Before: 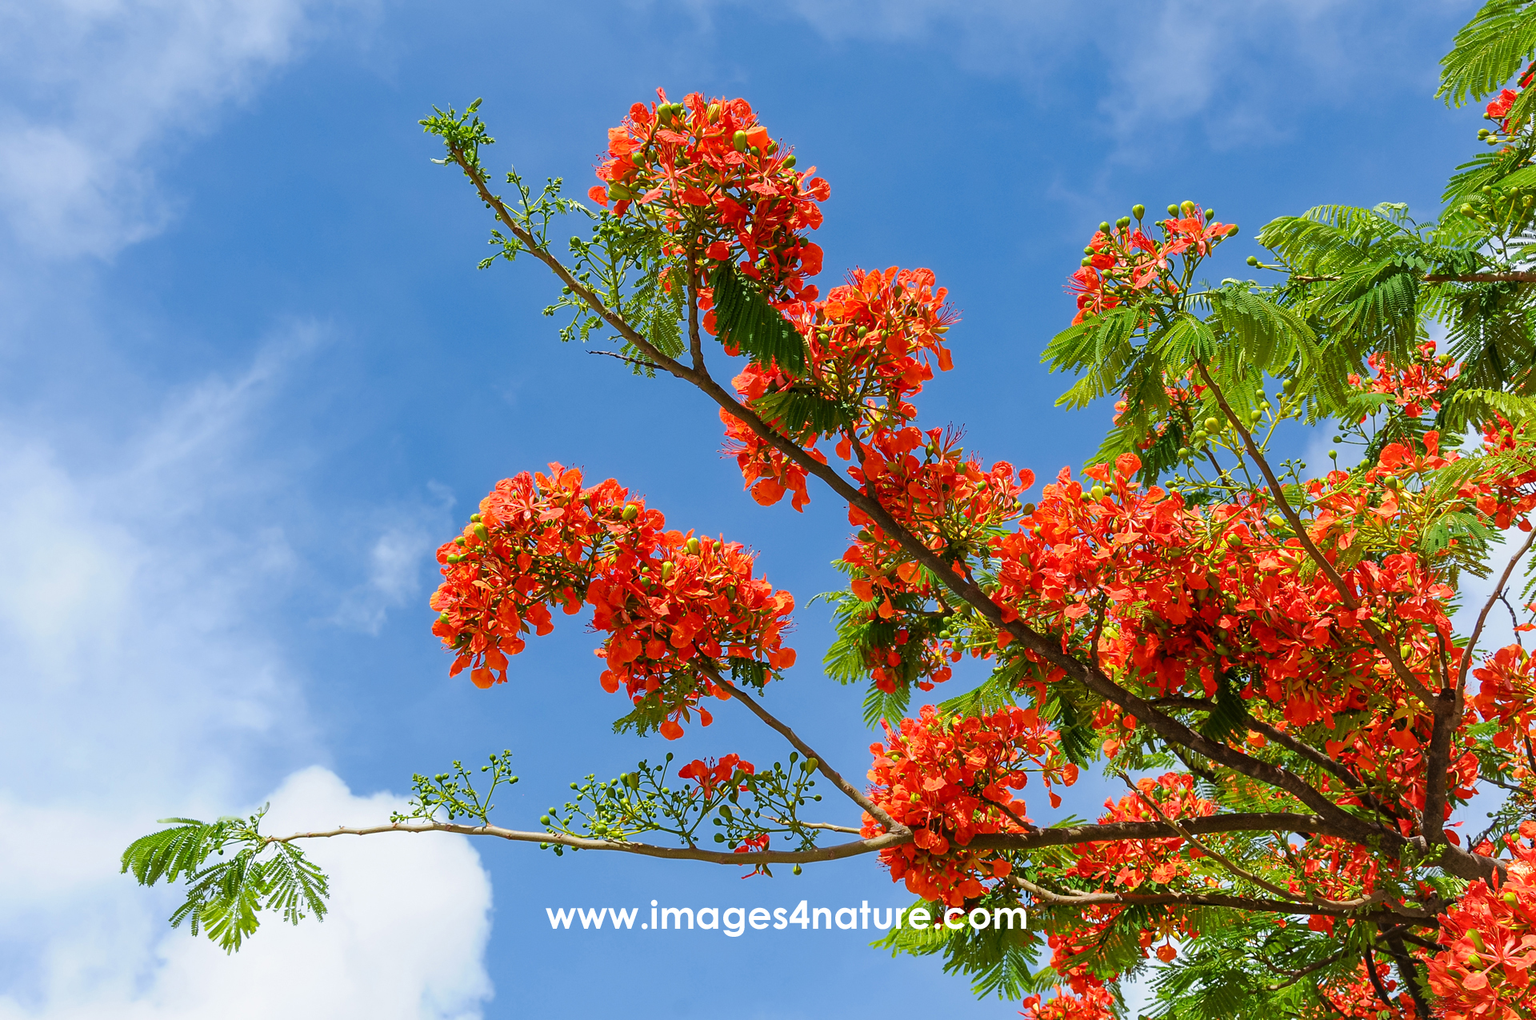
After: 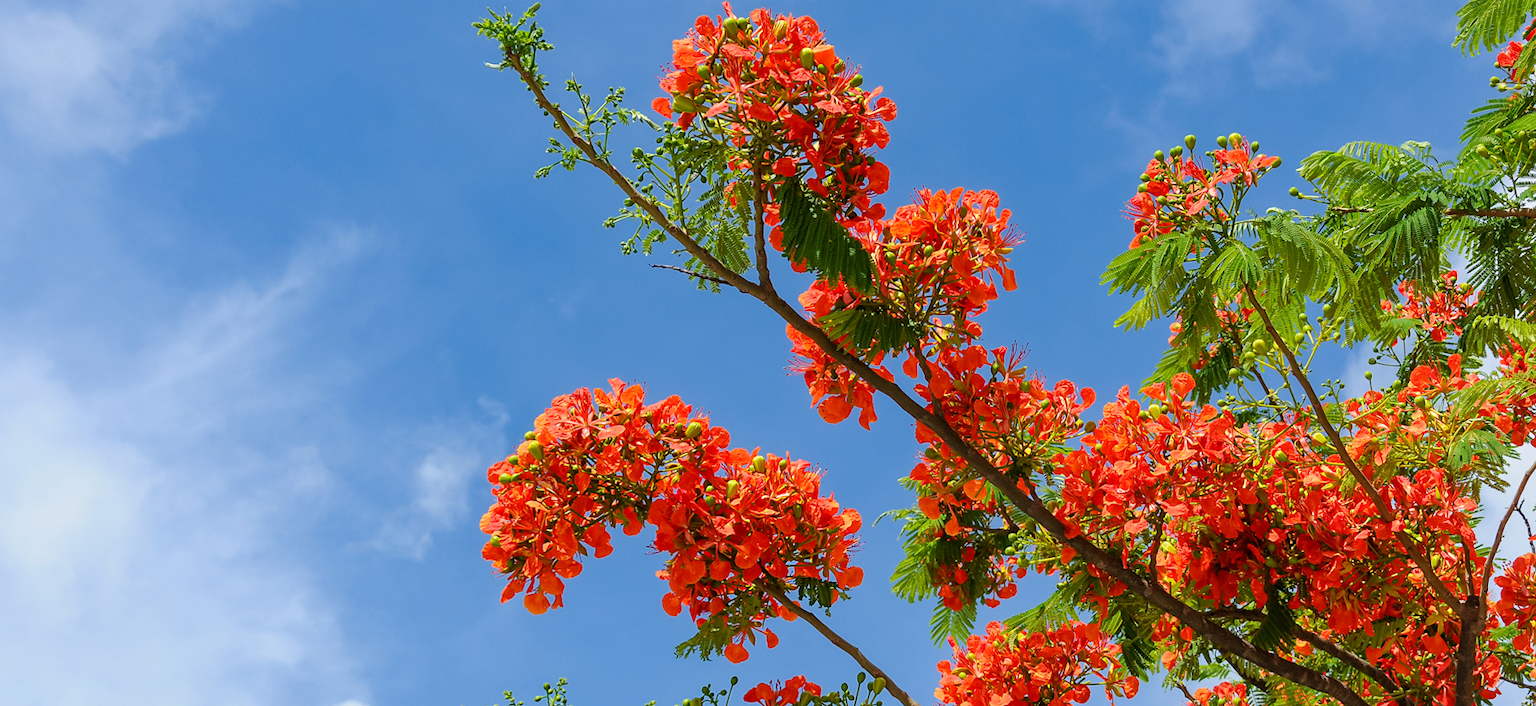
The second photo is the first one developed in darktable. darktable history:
crop: top 3.857%, bottom 21.132%
rotate and perspective: rotation -0.013°, lens shift (vertical) -0.027, lens shift (horizontal) 0.178, crop left 0.016, crop right 0.989, crop top 0.082, crop bottom 0.918
